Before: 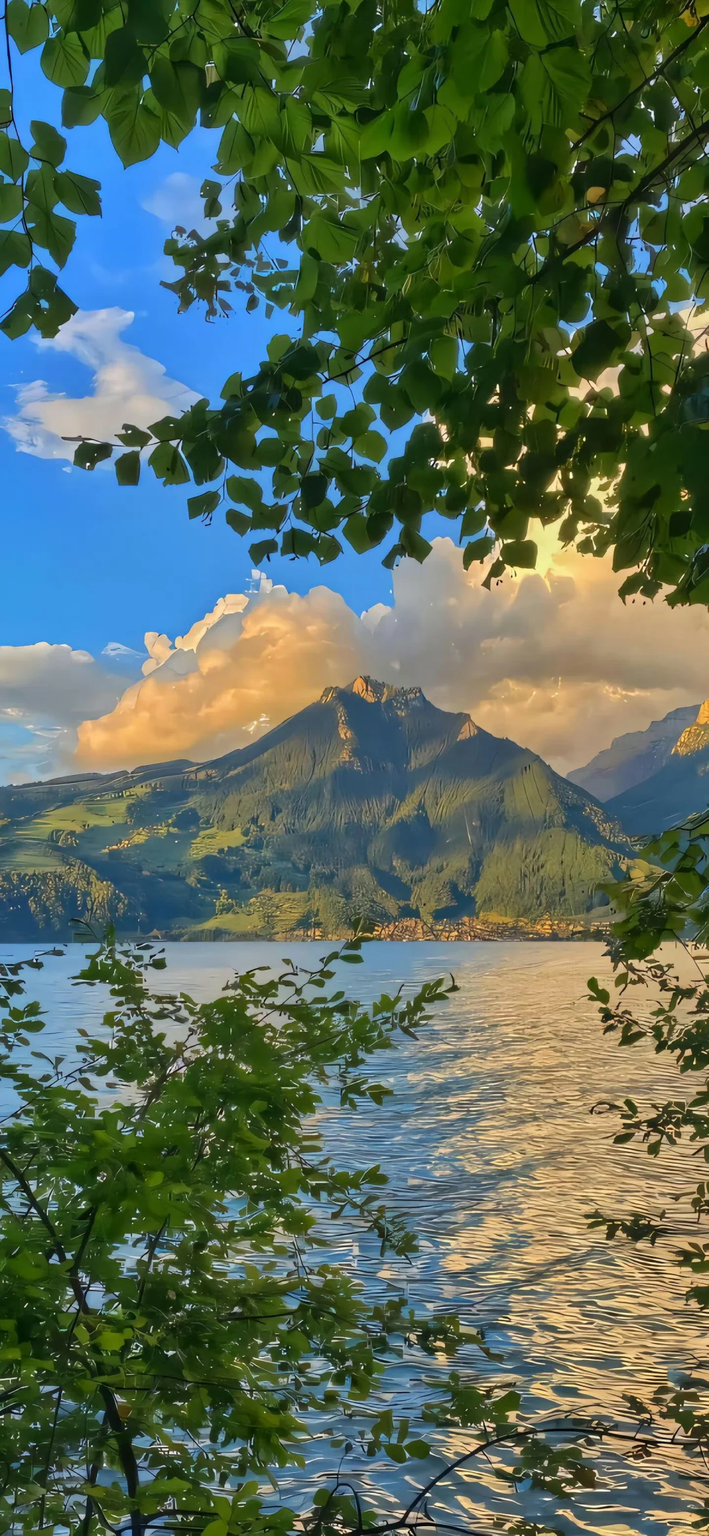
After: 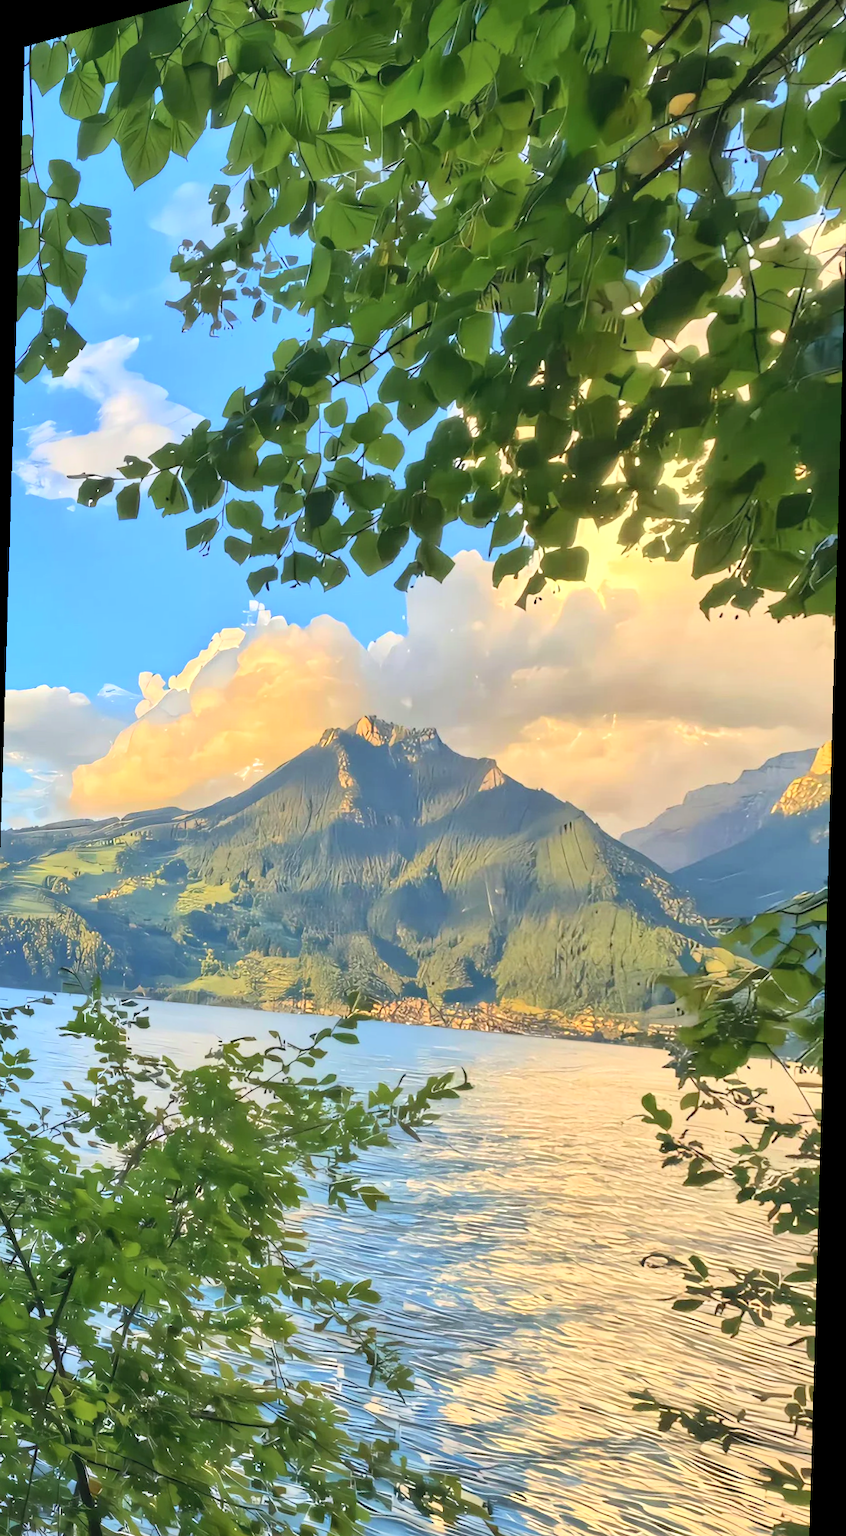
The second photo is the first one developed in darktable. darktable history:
rotate and perspective: rotation 1.69°, lens shift (vertical) -0.023, lens shift (horizontal) -0.291, crop left 0.025, crop right 0.988, crop top 0.092, crop bottom 0.842
exposure: black level correction 0.001, exposure 0.5 EV, compensate exposure bias true, compensate highlight preservation false
contrast brightness saturation: contrast 0.14, brightness 0.21
